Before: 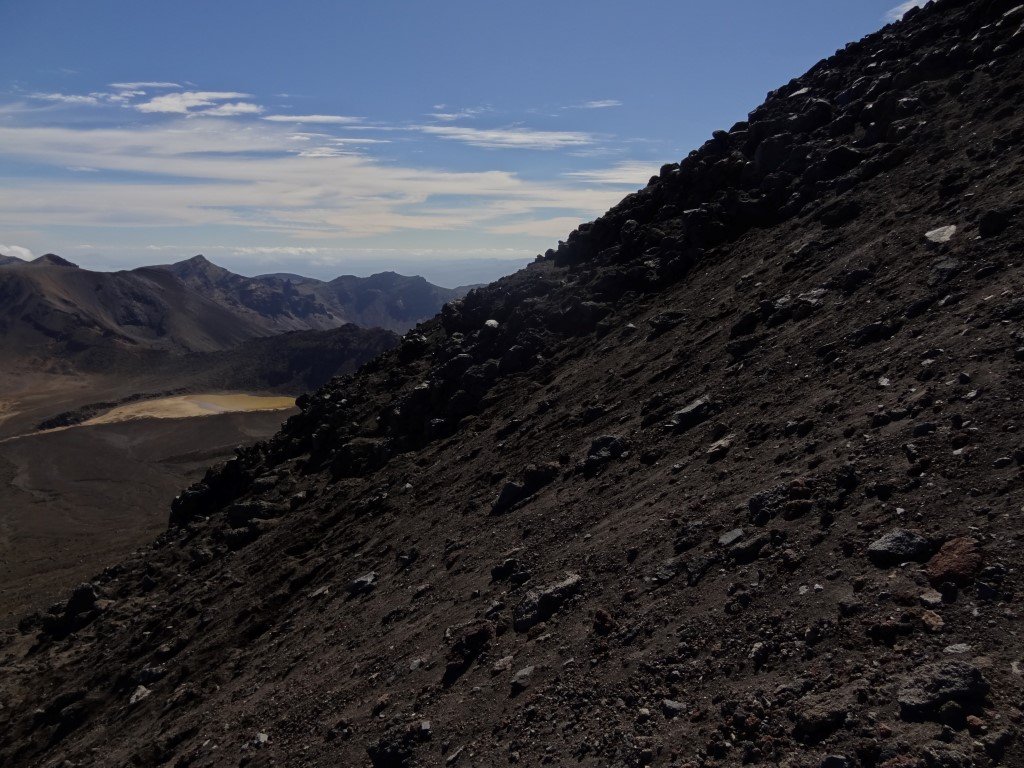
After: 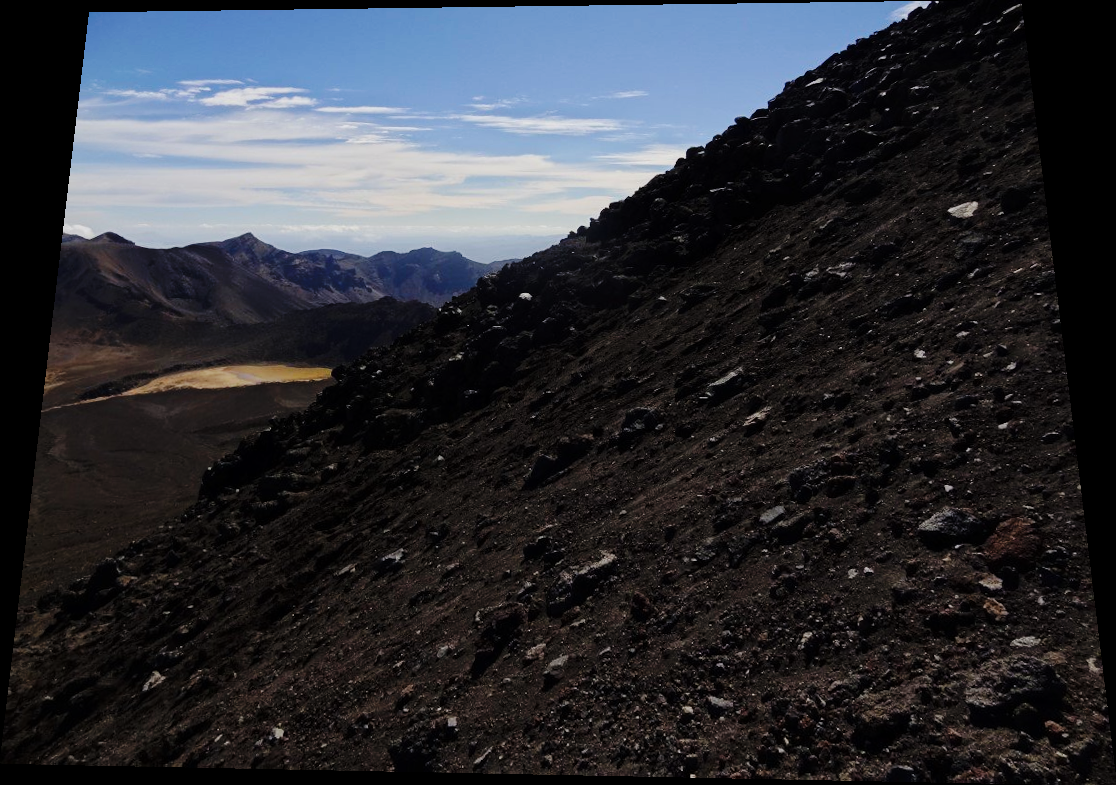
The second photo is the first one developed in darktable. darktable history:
rotate and perspective: rotation 0.128°, lens shift (vertical) -0.181, lens shift (horizontal) -0.044, shear 0.001, automatic cropping off
base curve: curves: ch0 [(0, 0) (0.036, 0.025) (0.121, 0.166) (0.206, 0.329) (0.605, 0.79) (1, 1)], preserve colors none
